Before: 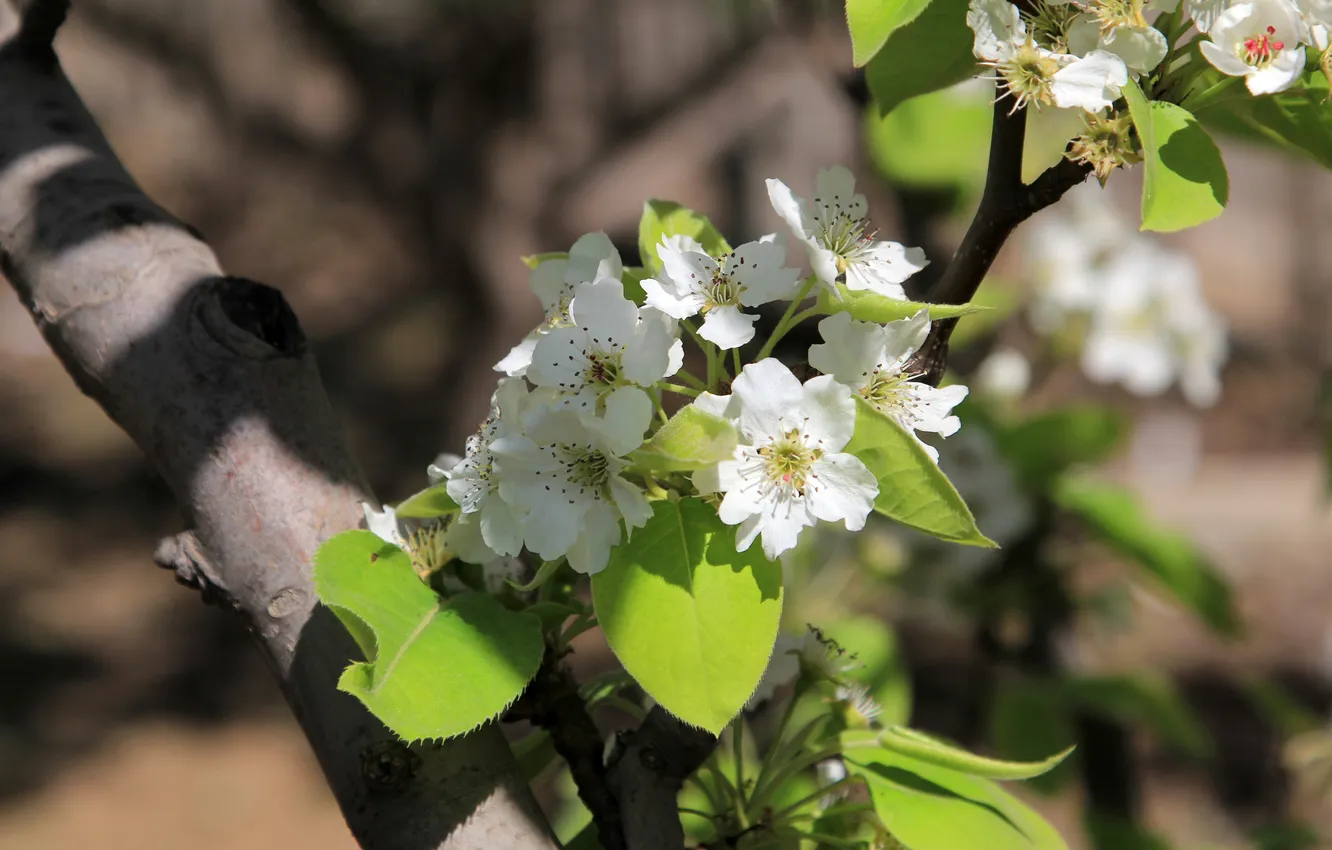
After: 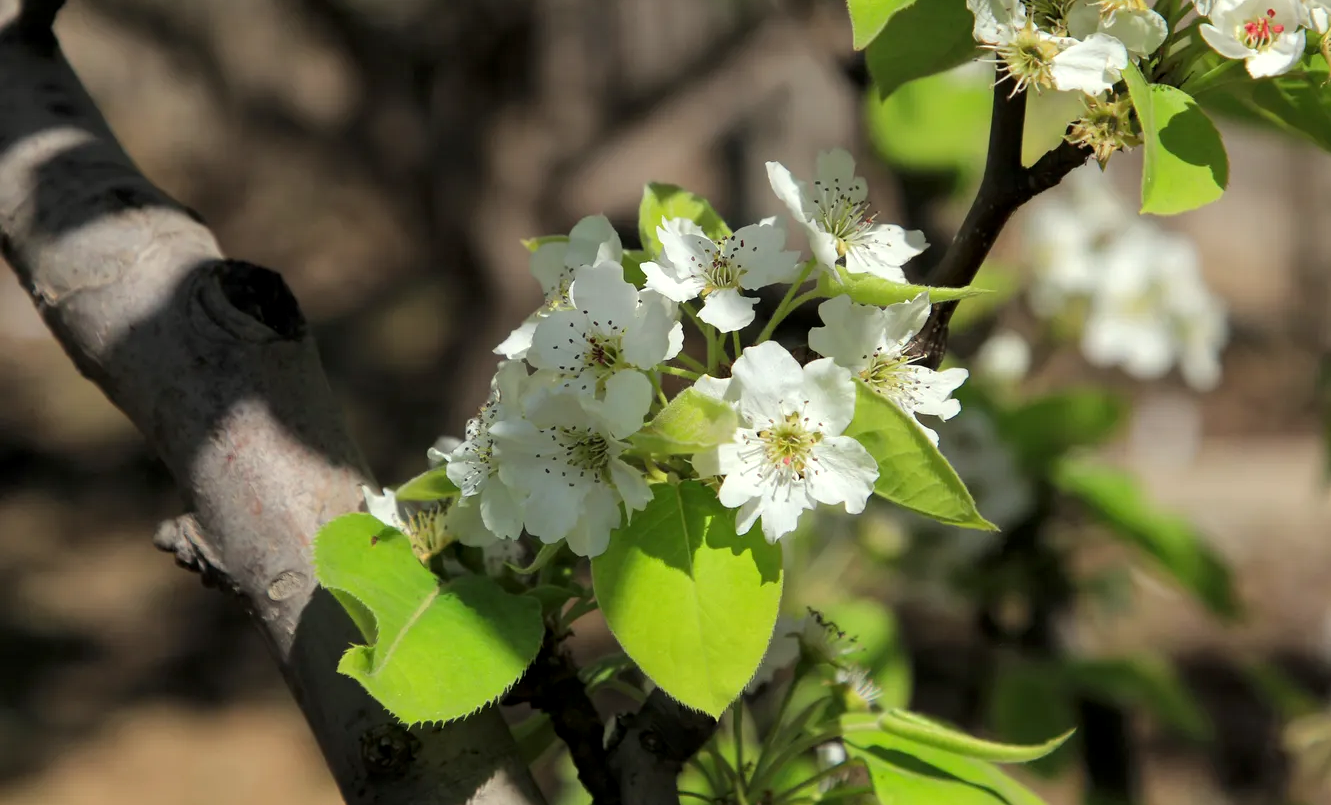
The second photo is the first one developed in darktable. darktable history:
color correction: highlights a* -4.25, highlights b* 6.52
crop and rotate: top 2.039%, bottom 3.167%
local contrast: highlights 103%, shadows 103%, detail 119%, midtone range 0.2
